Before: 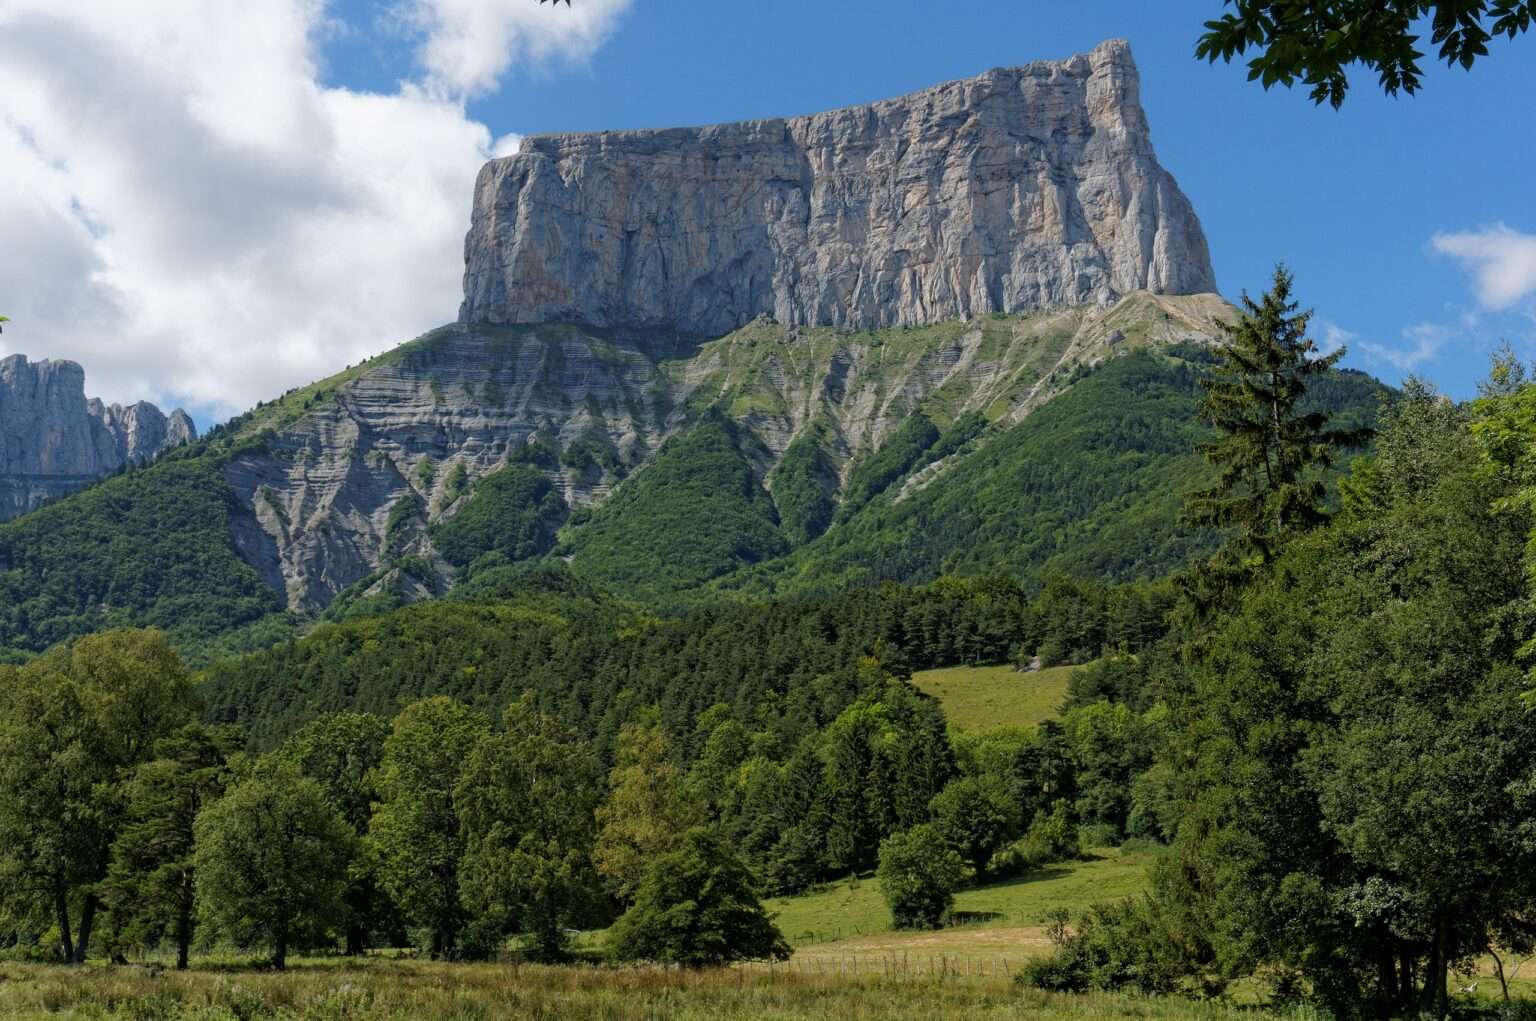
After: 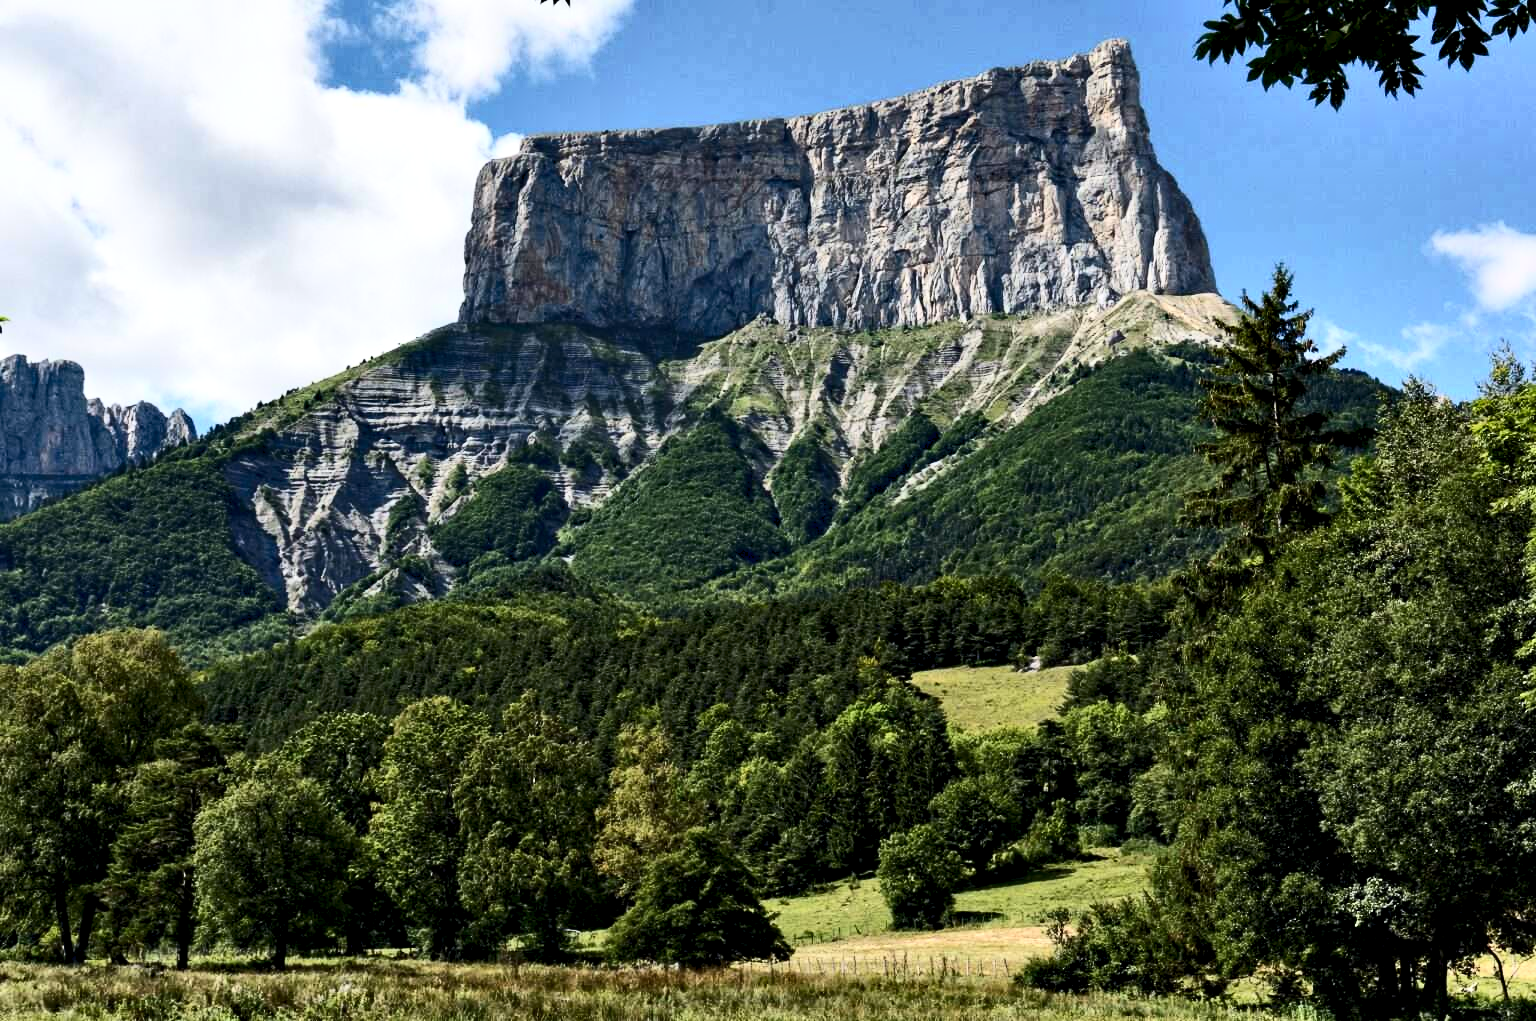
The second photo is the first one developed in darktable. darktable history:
contrast brightness saturation: contrast 0.377, brightness 0.103
contrast equalizer: y [[0.6 ×6], [0.55 ×6], [0 ×6], [0 ×6], [0 ×6]]
